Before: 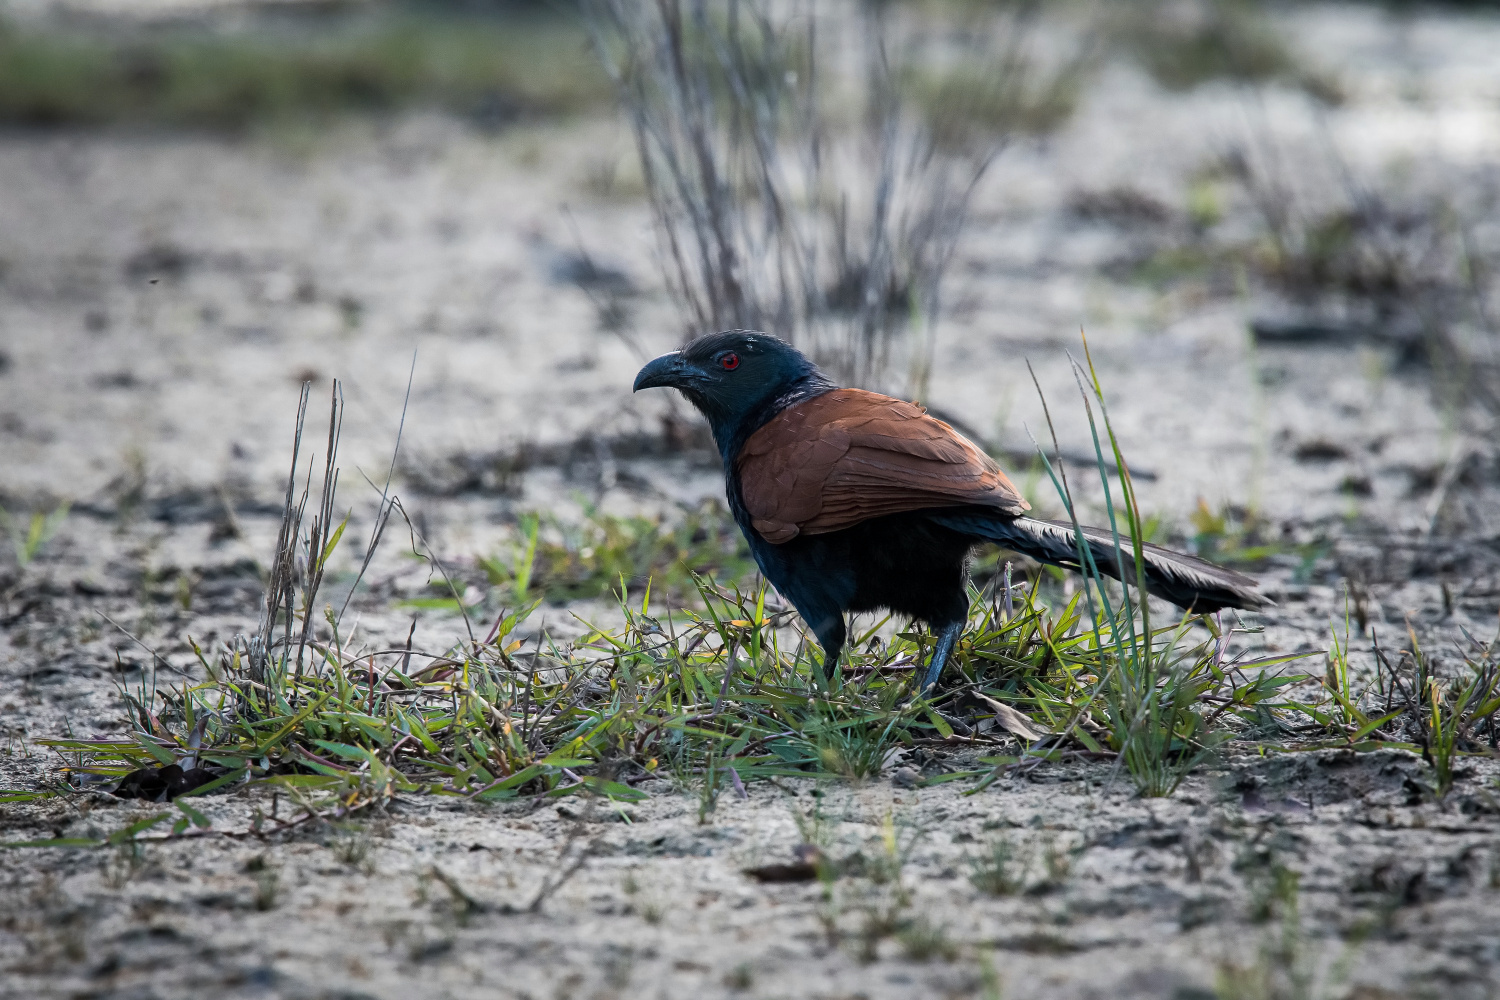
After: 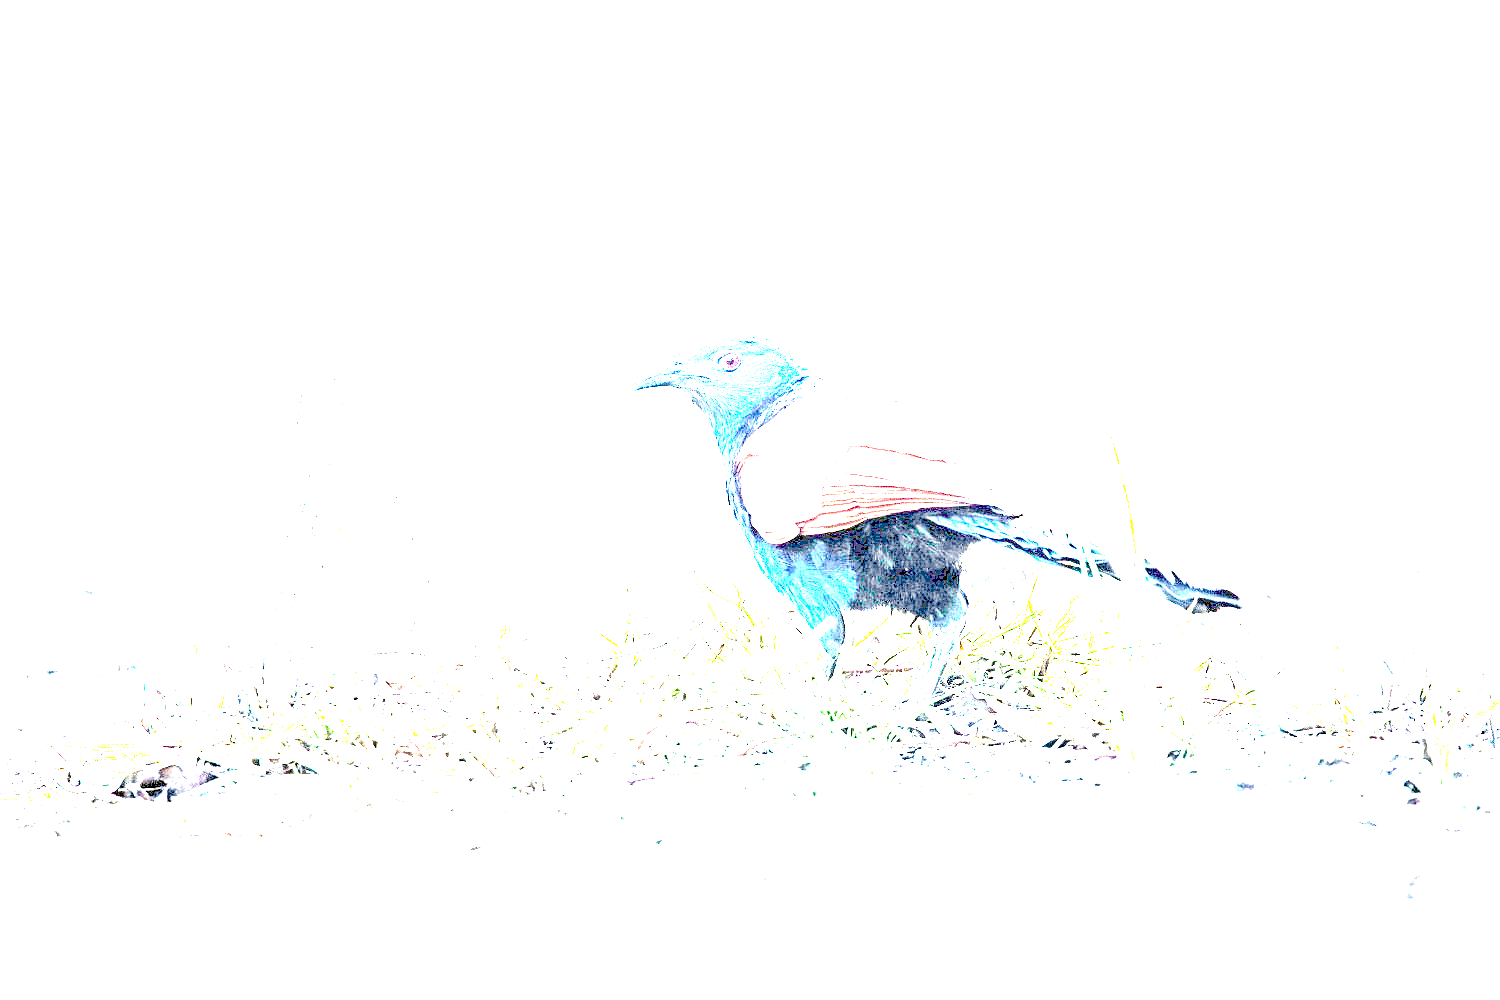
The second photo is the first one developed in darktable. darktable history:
sharpen: on, module defaults
exposure: exposure 7.929 EV, compensate exposure bias true, compensate highlight preservation false
